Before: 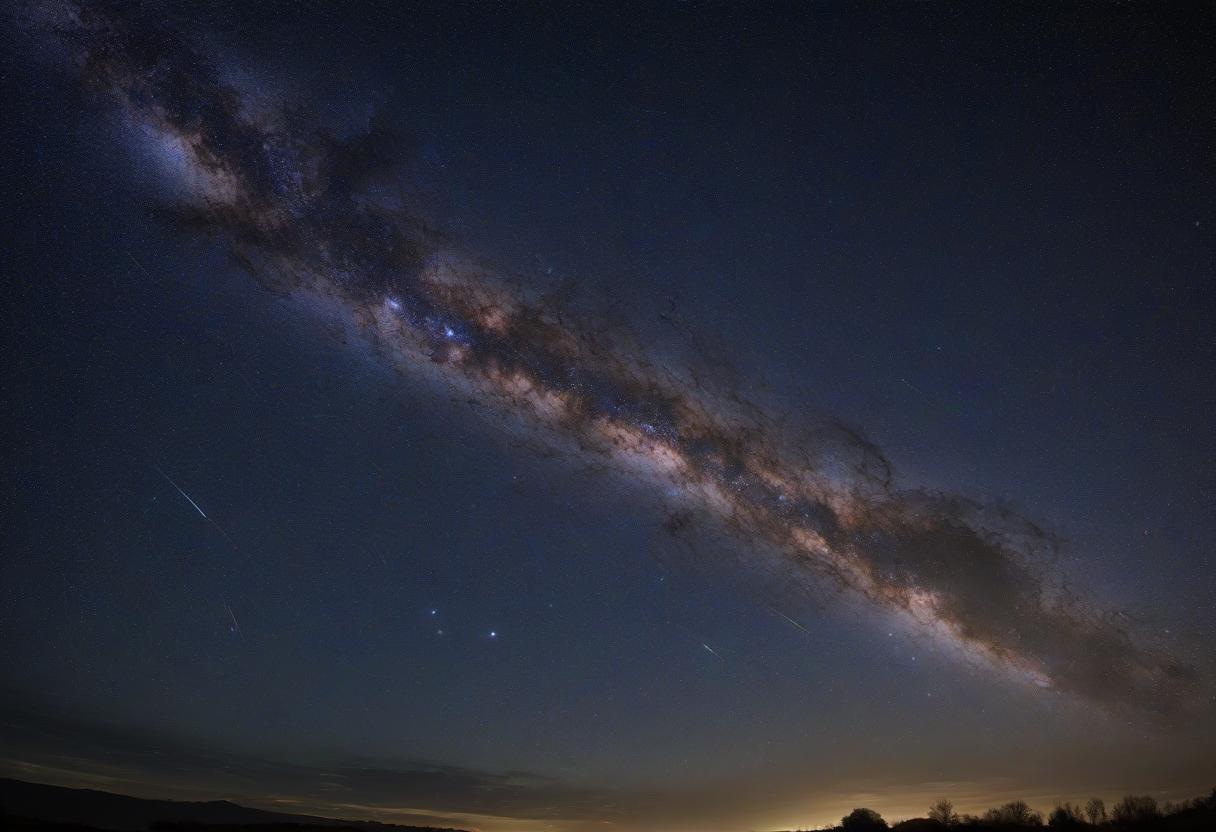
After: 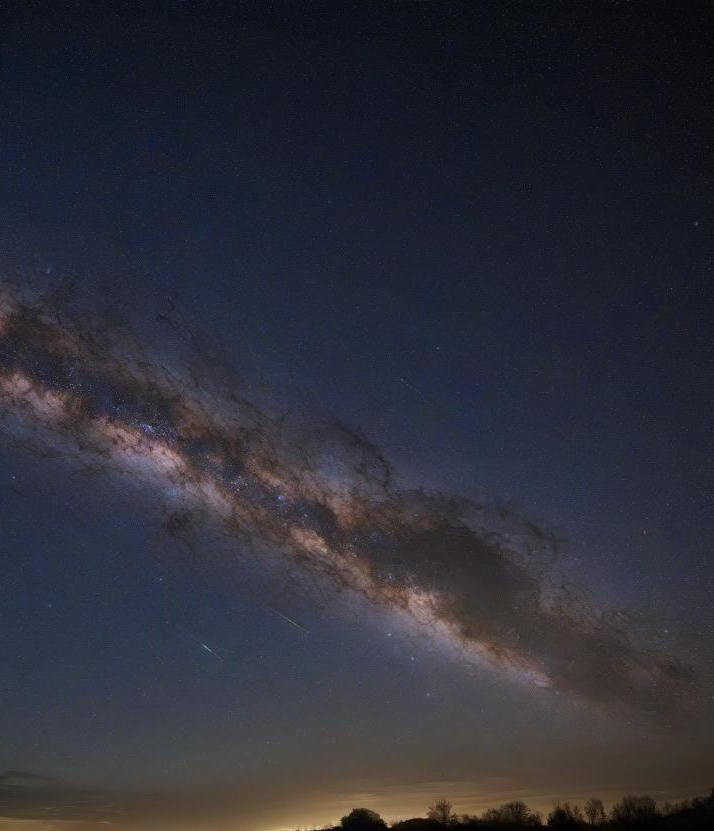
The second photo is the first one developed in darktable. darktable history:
crop: left 41.242%
